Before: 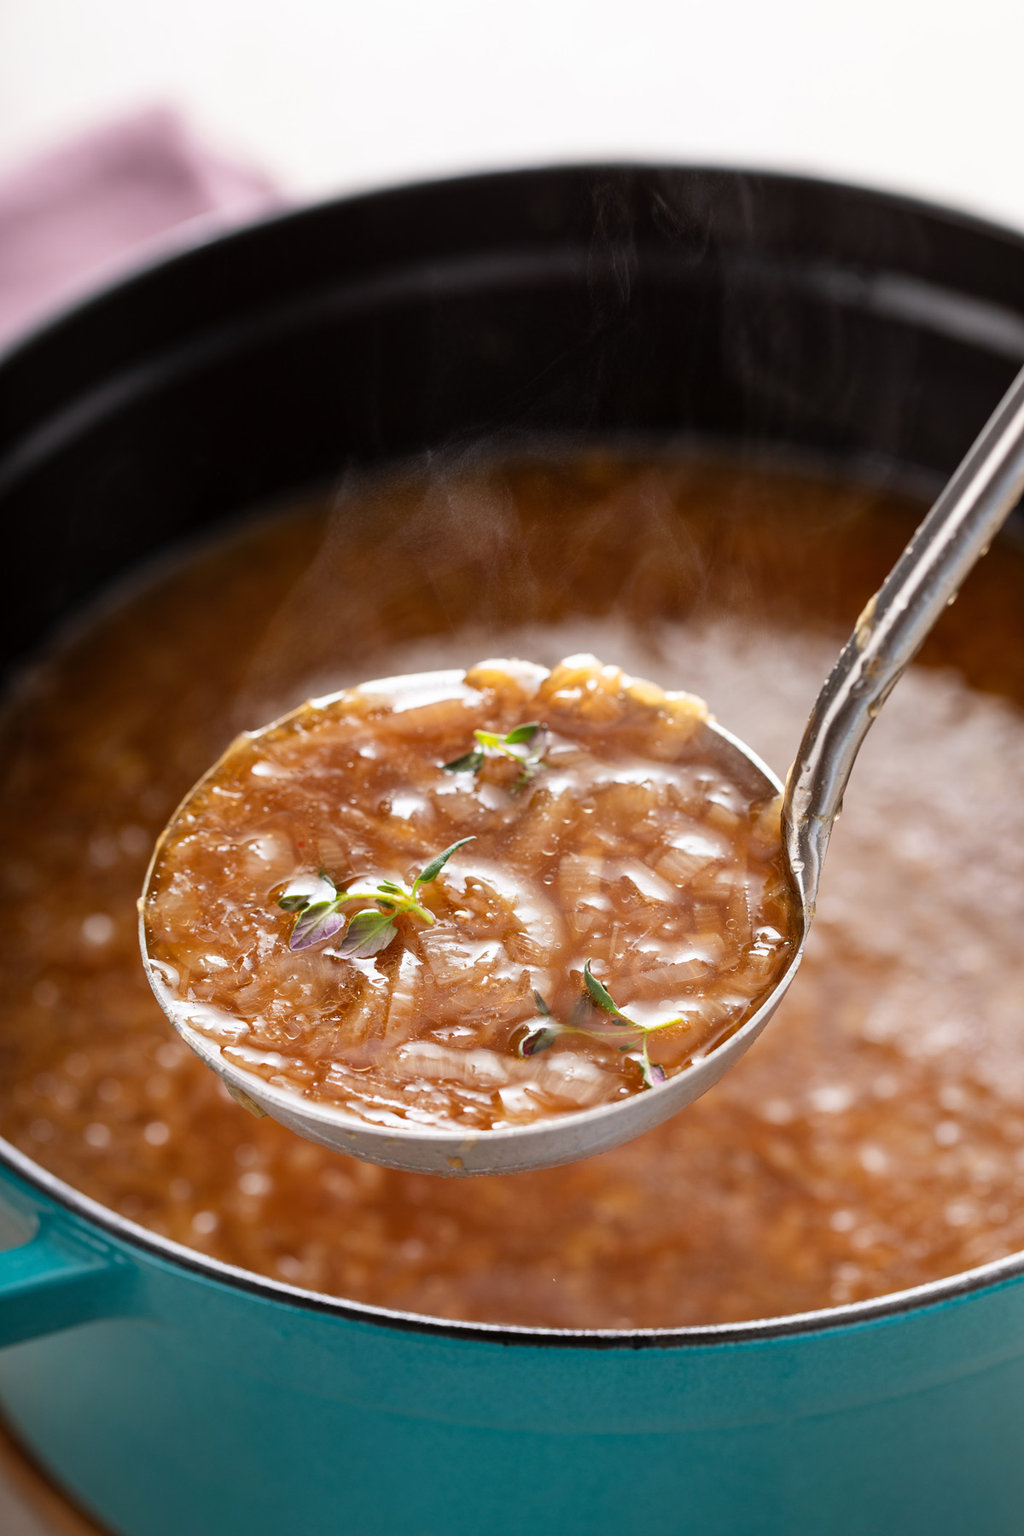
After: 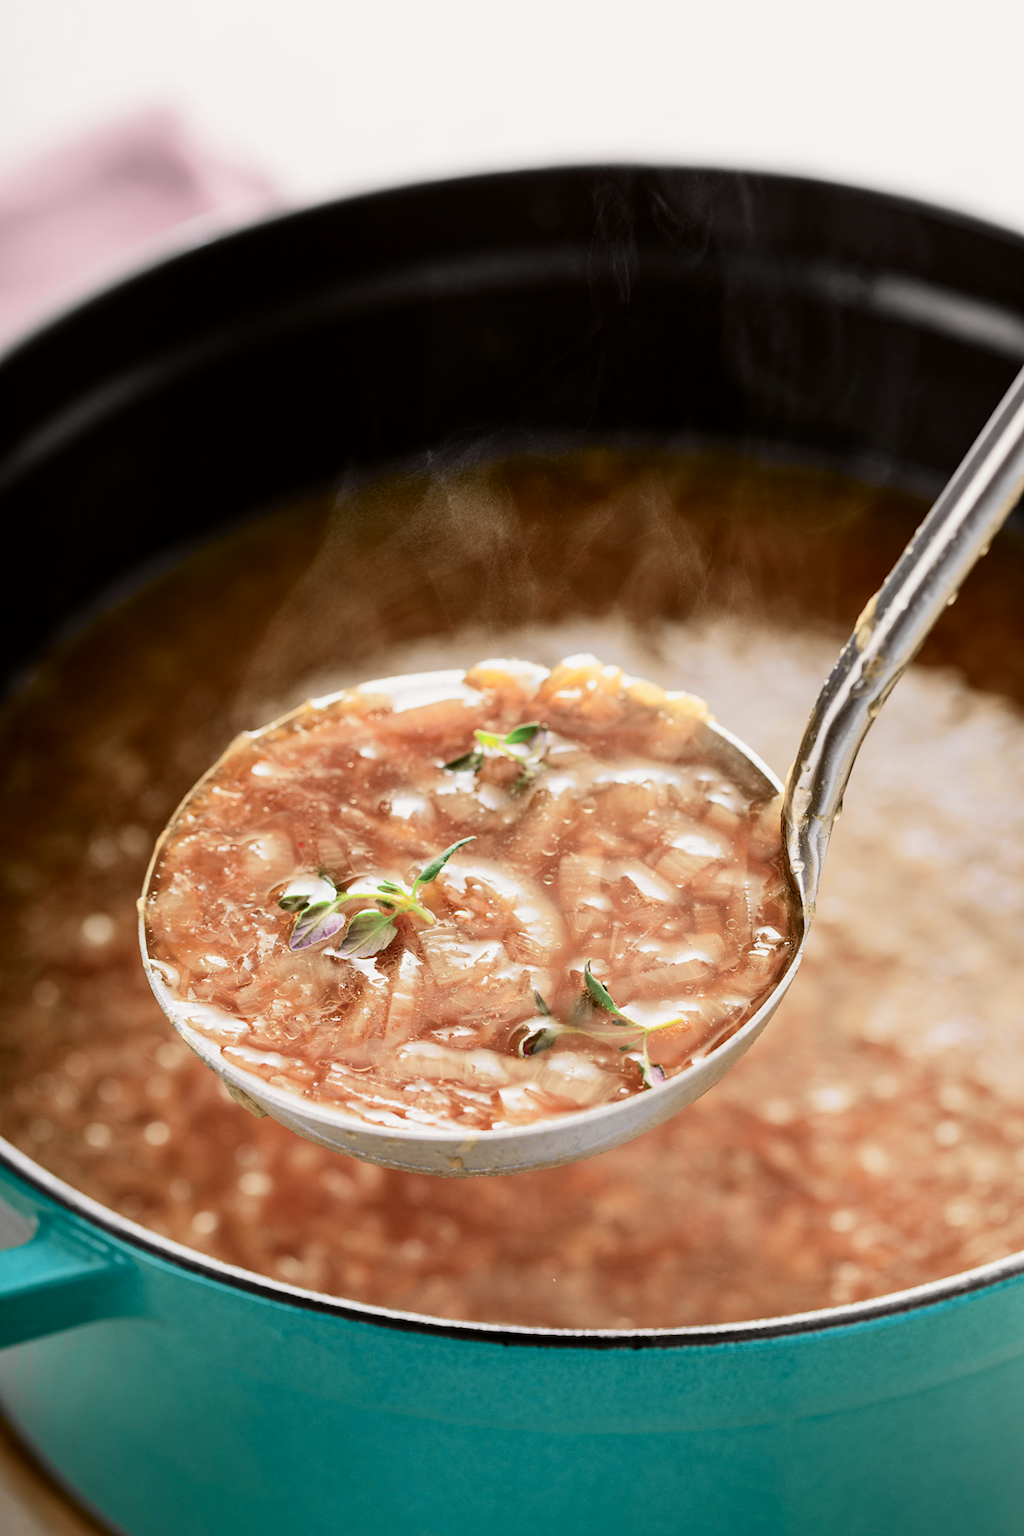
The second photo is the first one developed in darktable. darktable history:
tone curve: curves: ch0 [(0.014, 0) (0.13, 0.09) (0.227, 0.211) (0.346, 0.388) (0.499, 0.598) (0.662, 0.76) (0.795, 0.846) (1, 0.969)]; ch1 [(0, 0) (0.366, 0.367) (0.447, 0.417) (0.473, 0.484) (0.504, 0.502) (0.525, 0.518) (0.564, 0.548) (0.639, 0.643) (1, 1)]; ch2 [(0, 0) (0.333, 0.346) (0.375, 0.375) (0.424, 0.43) (0.476, 0.498) (0.496, 0.505) (0.517, 0.515) (0.542, 0.564) (0.583, 0.6) (0.64, 0.622) (0.723, 0.676) (1, 1)], color space Lab, independent channels, preserve colors none
